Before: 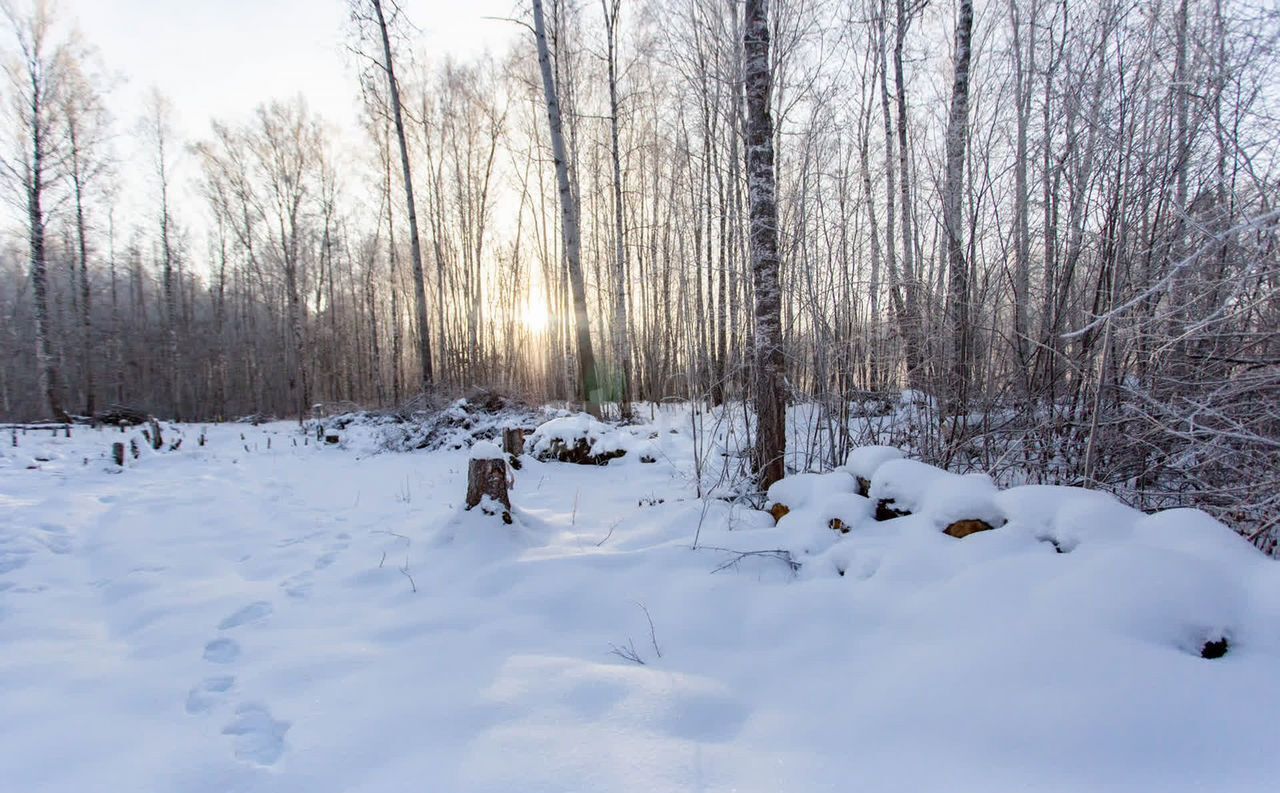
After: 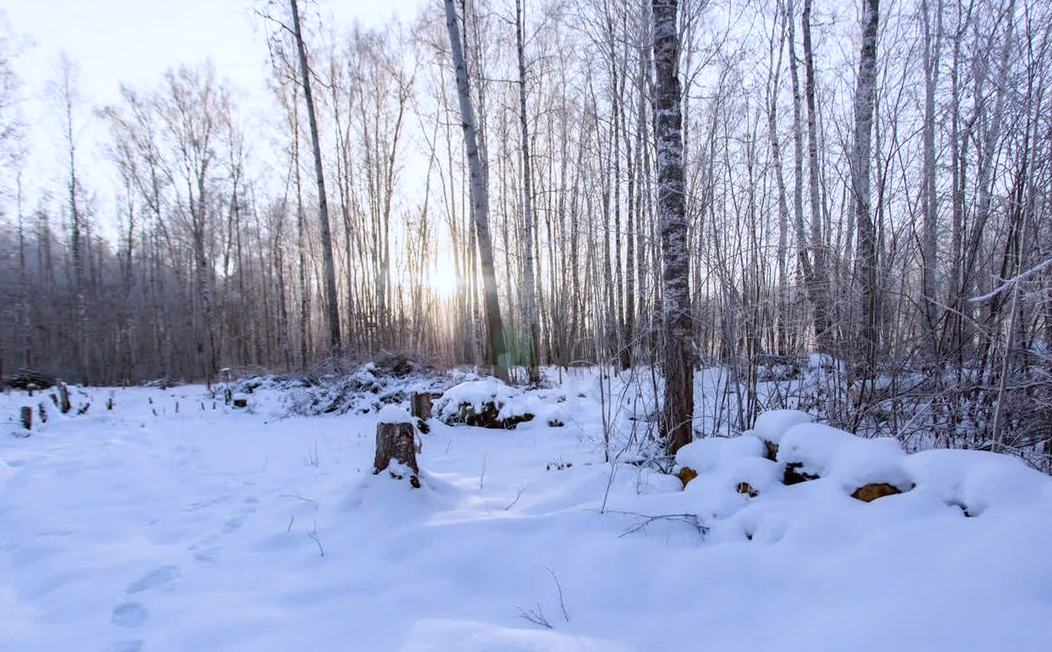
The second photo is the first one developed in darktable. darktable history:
white balance: red 0.967, blue 1.119, emerald 0.756
crop and rotate: left 7.196%, top 4.574%, right 10.605%, bottom 13.178%
